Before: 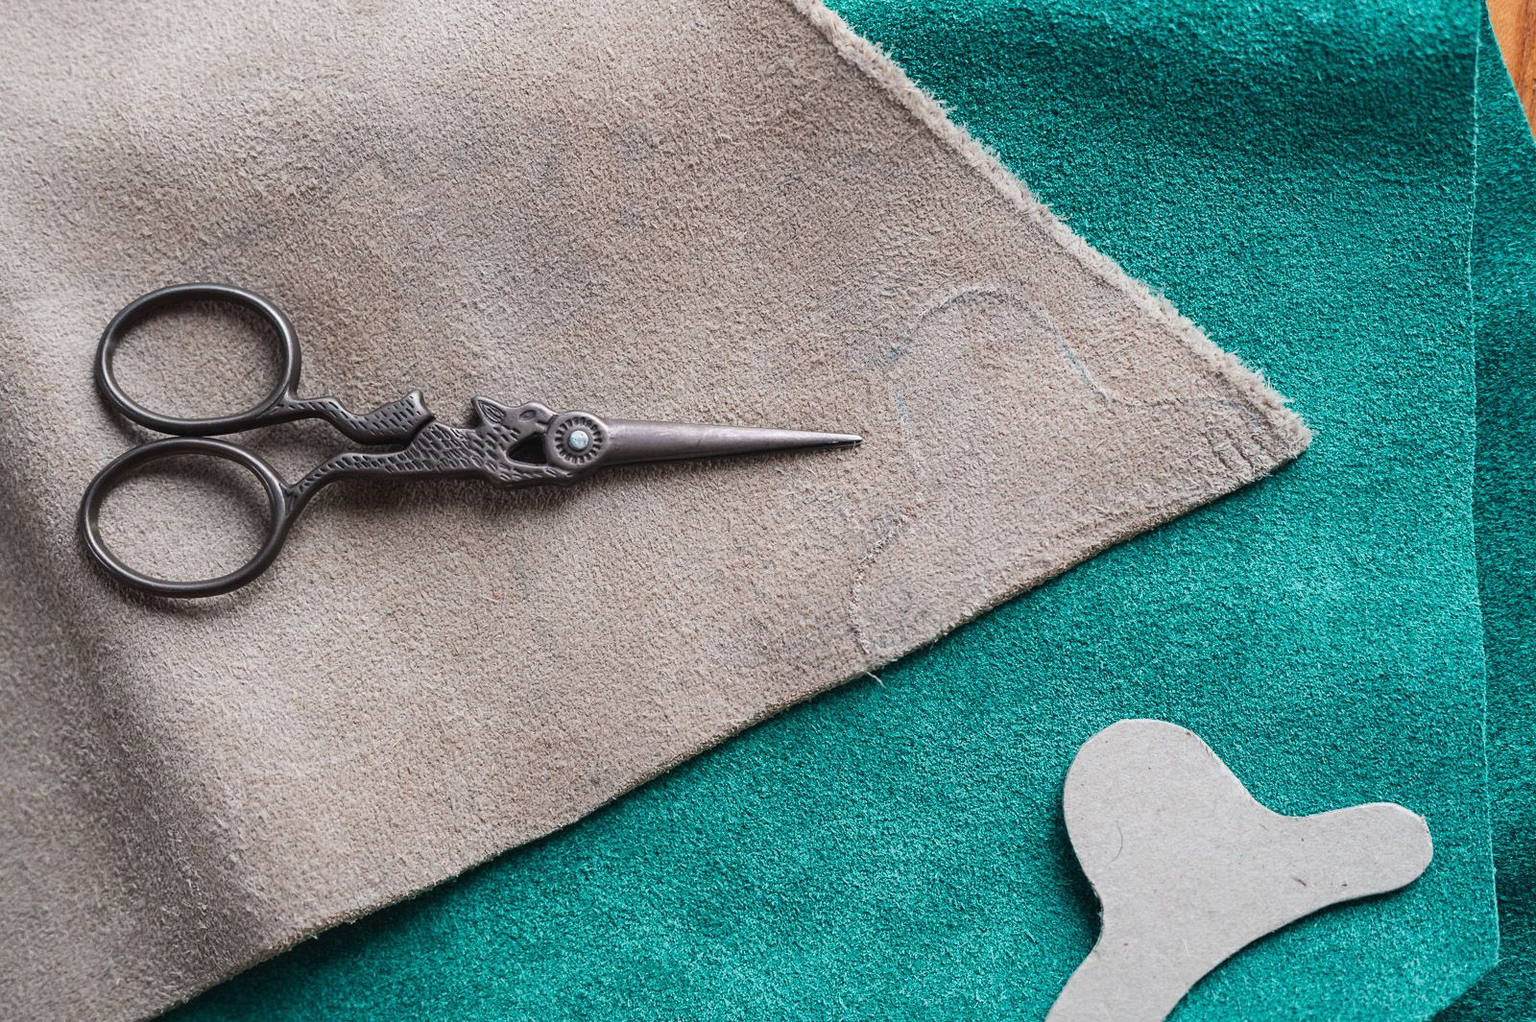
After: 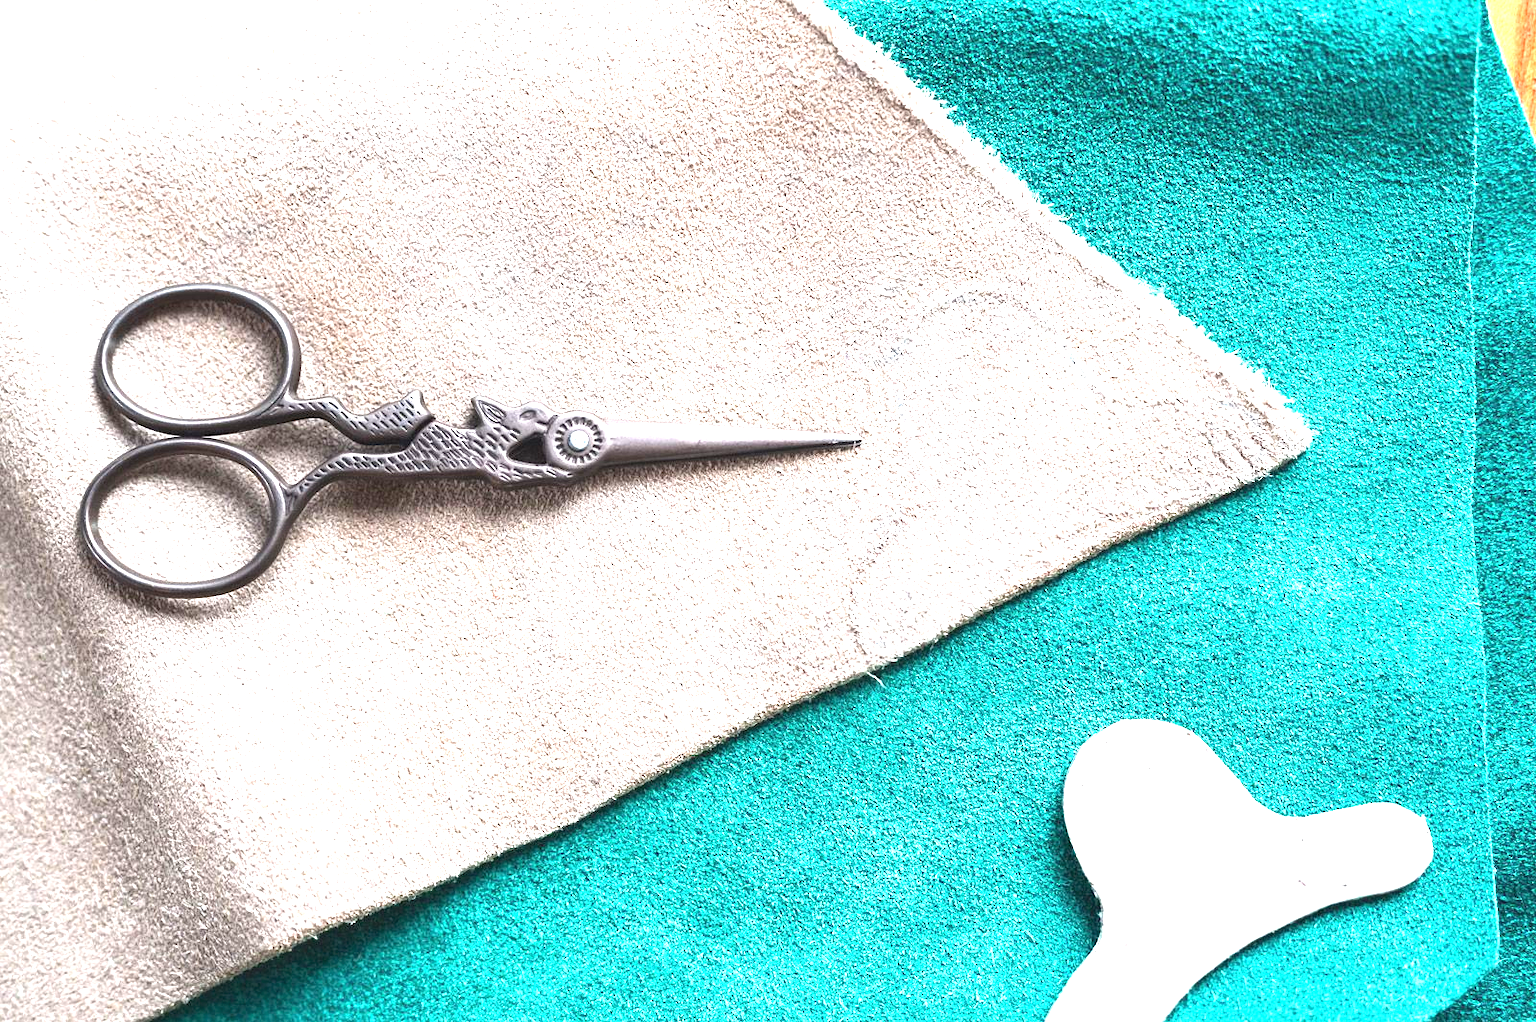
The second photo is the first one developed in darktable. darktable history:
exposure: black level correction 0, exposure 1.9 EV, compensate highlight preservation false
